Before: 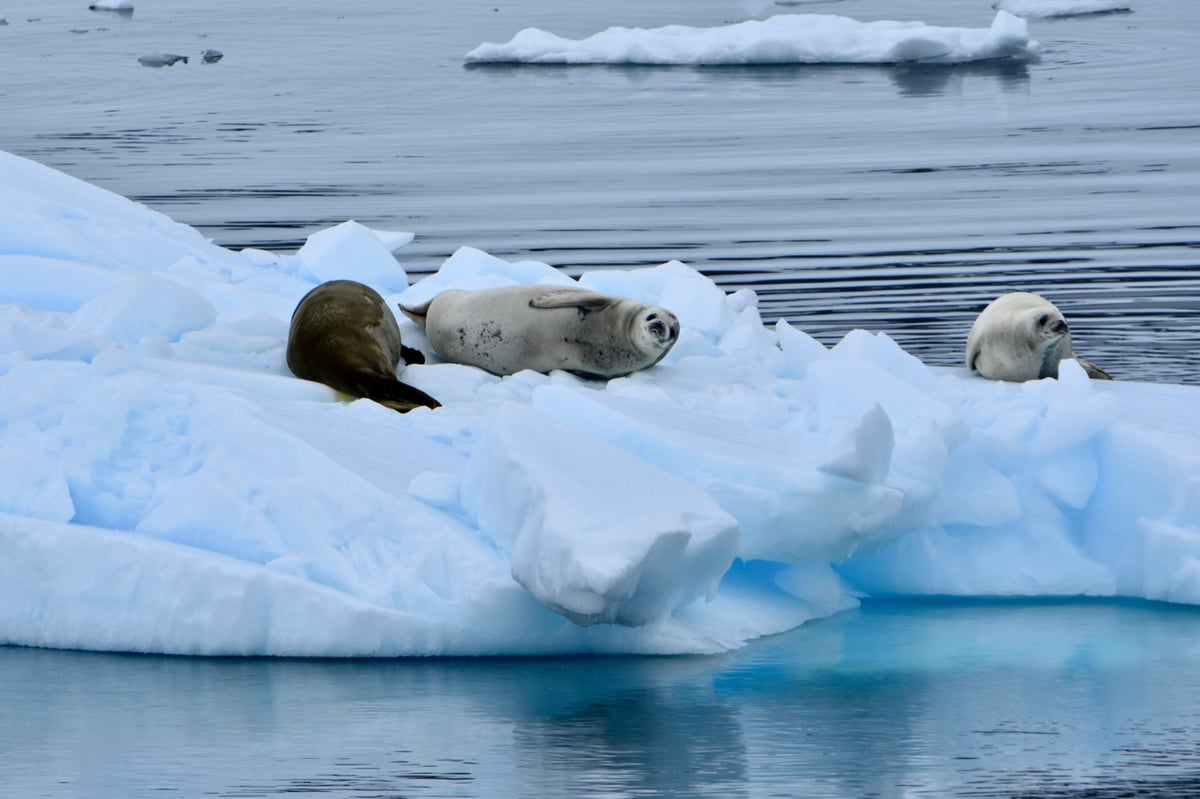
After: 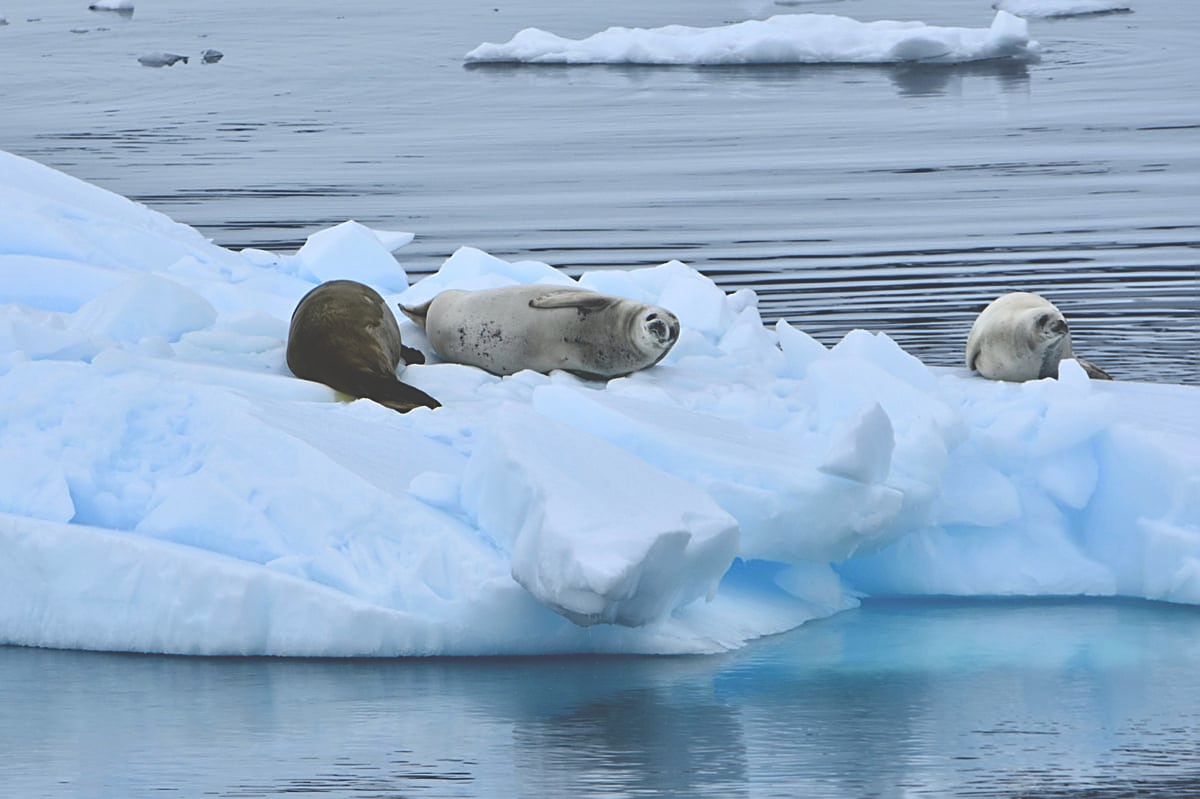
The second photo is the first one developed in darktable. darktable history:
exposure: black level correction -0.041, exposure 0.064 EV, compensate highlight preservation false
sharpen: on, module defaults
